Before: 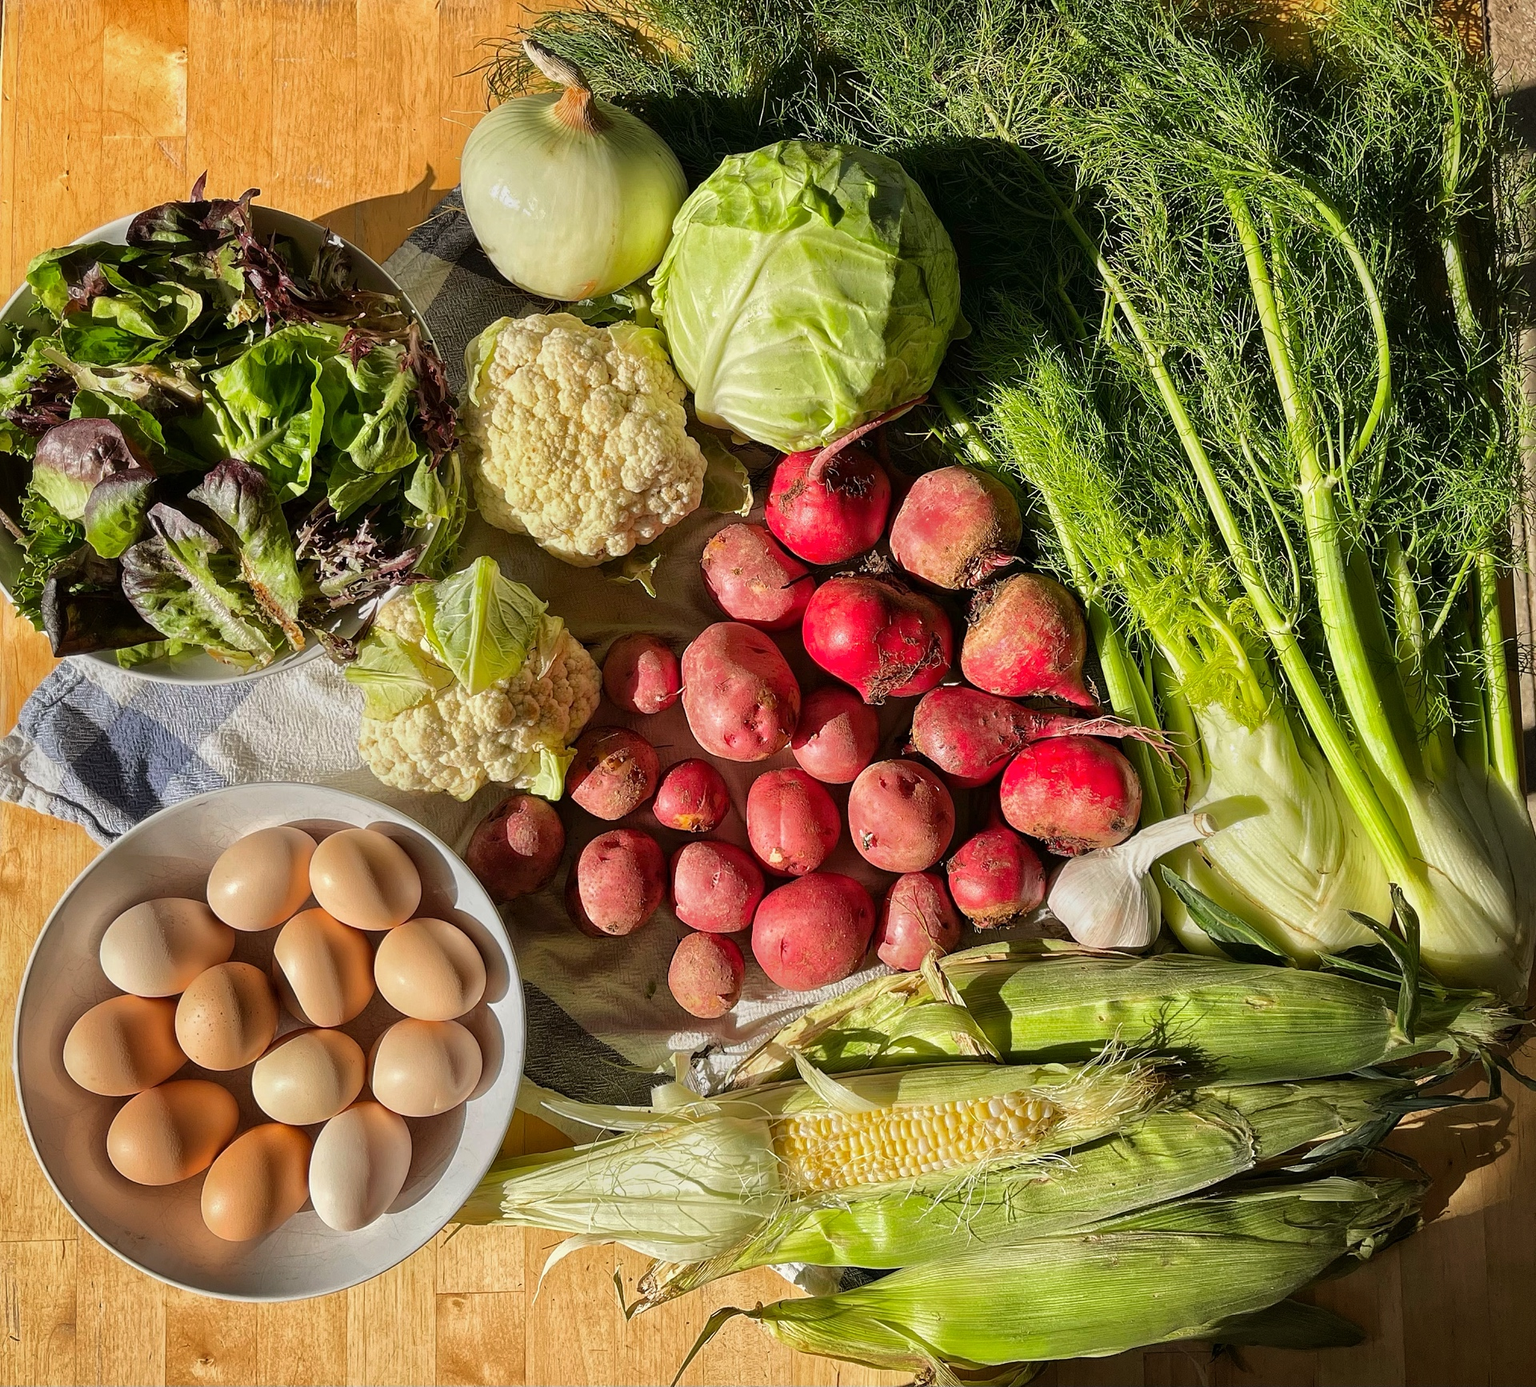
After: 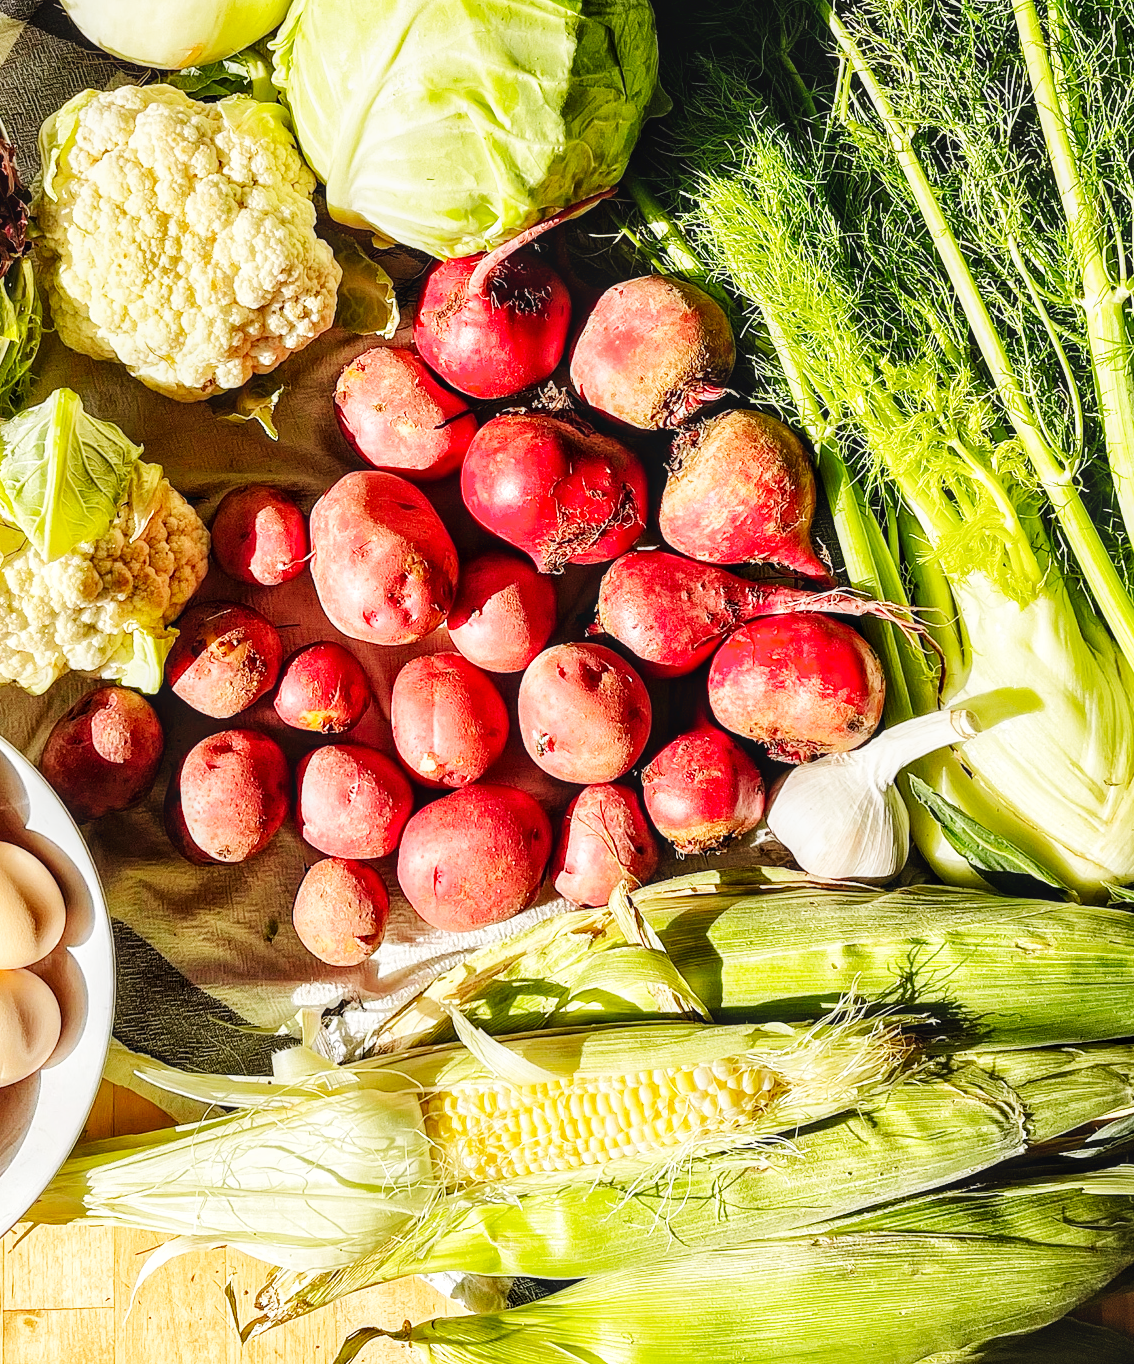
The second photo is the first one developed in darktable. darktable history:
crop and rotate: left 28.256%, top 17.734%, right 12.656%, bottom 3.573%
local contrast: on, module defaults
base curve: curves: ch0 [(0, 0.003) (0.001, 0.002) (0.006, 0.004) (0.02, 0.022) (0.048, 0.086) (0.094, 0.234) (0.162, 0.431) (0.258, 0.629) (0.385, 0.8) (0.548, 0.918) (0.751, 0.988) (1, 1)], preserve colors none
